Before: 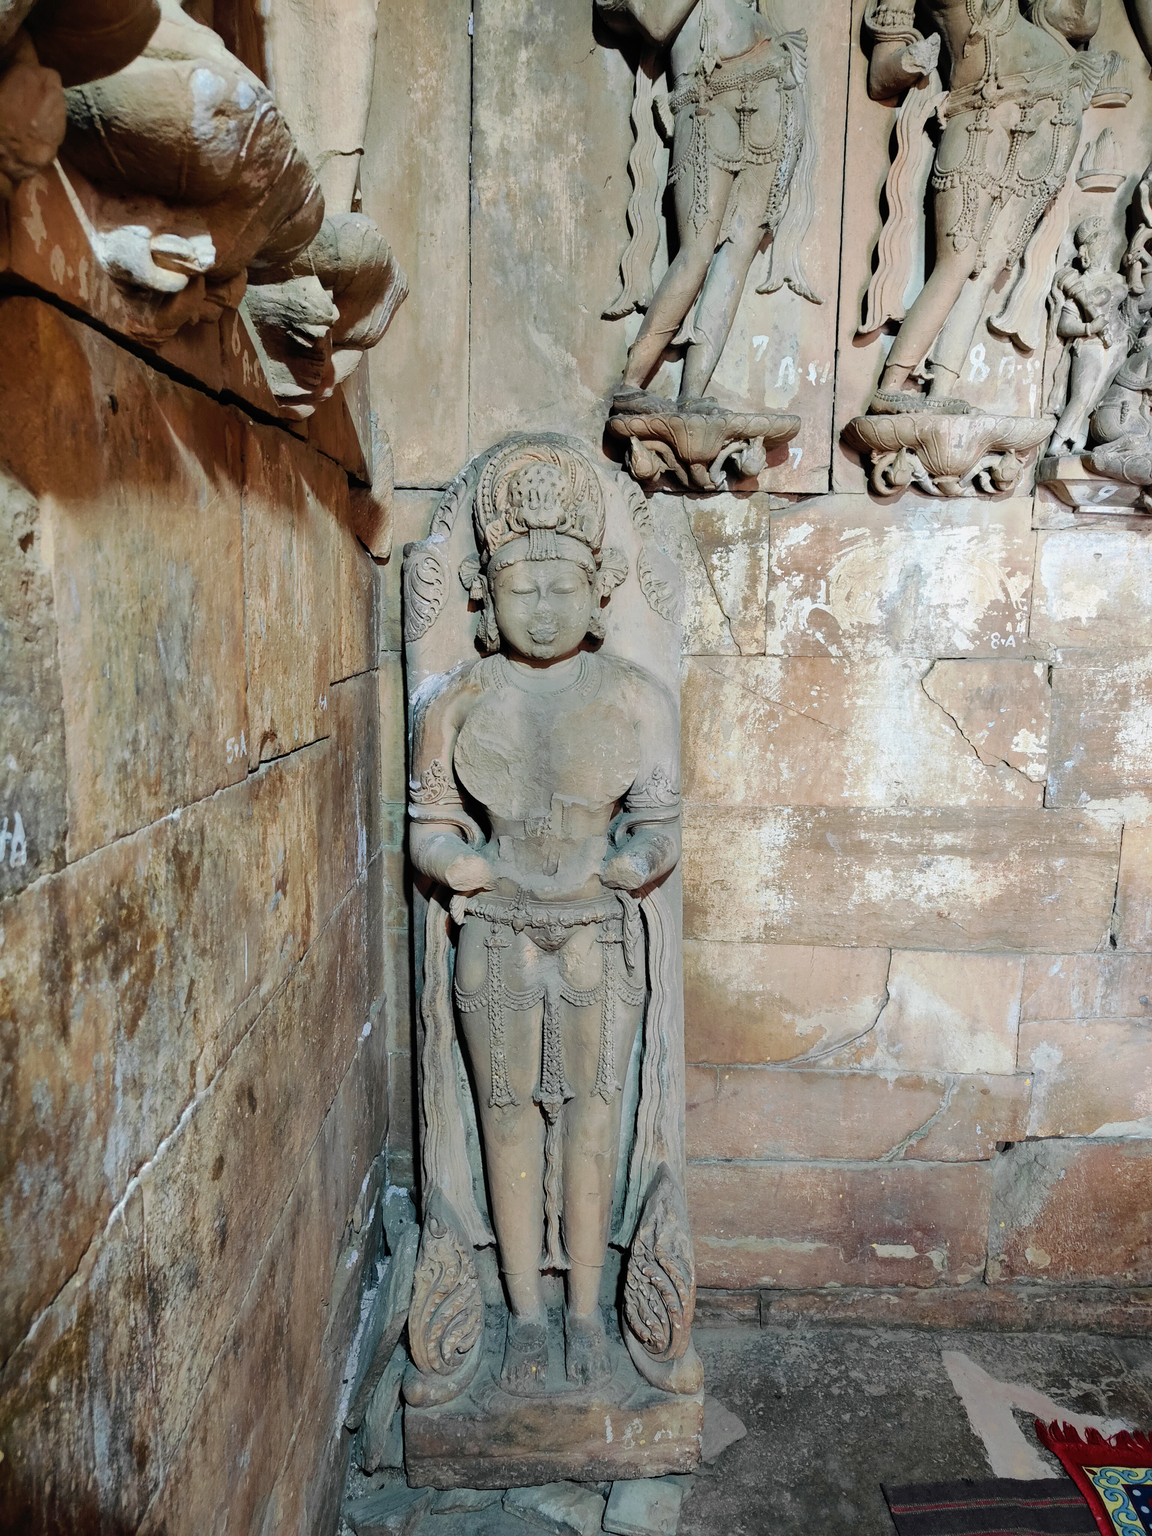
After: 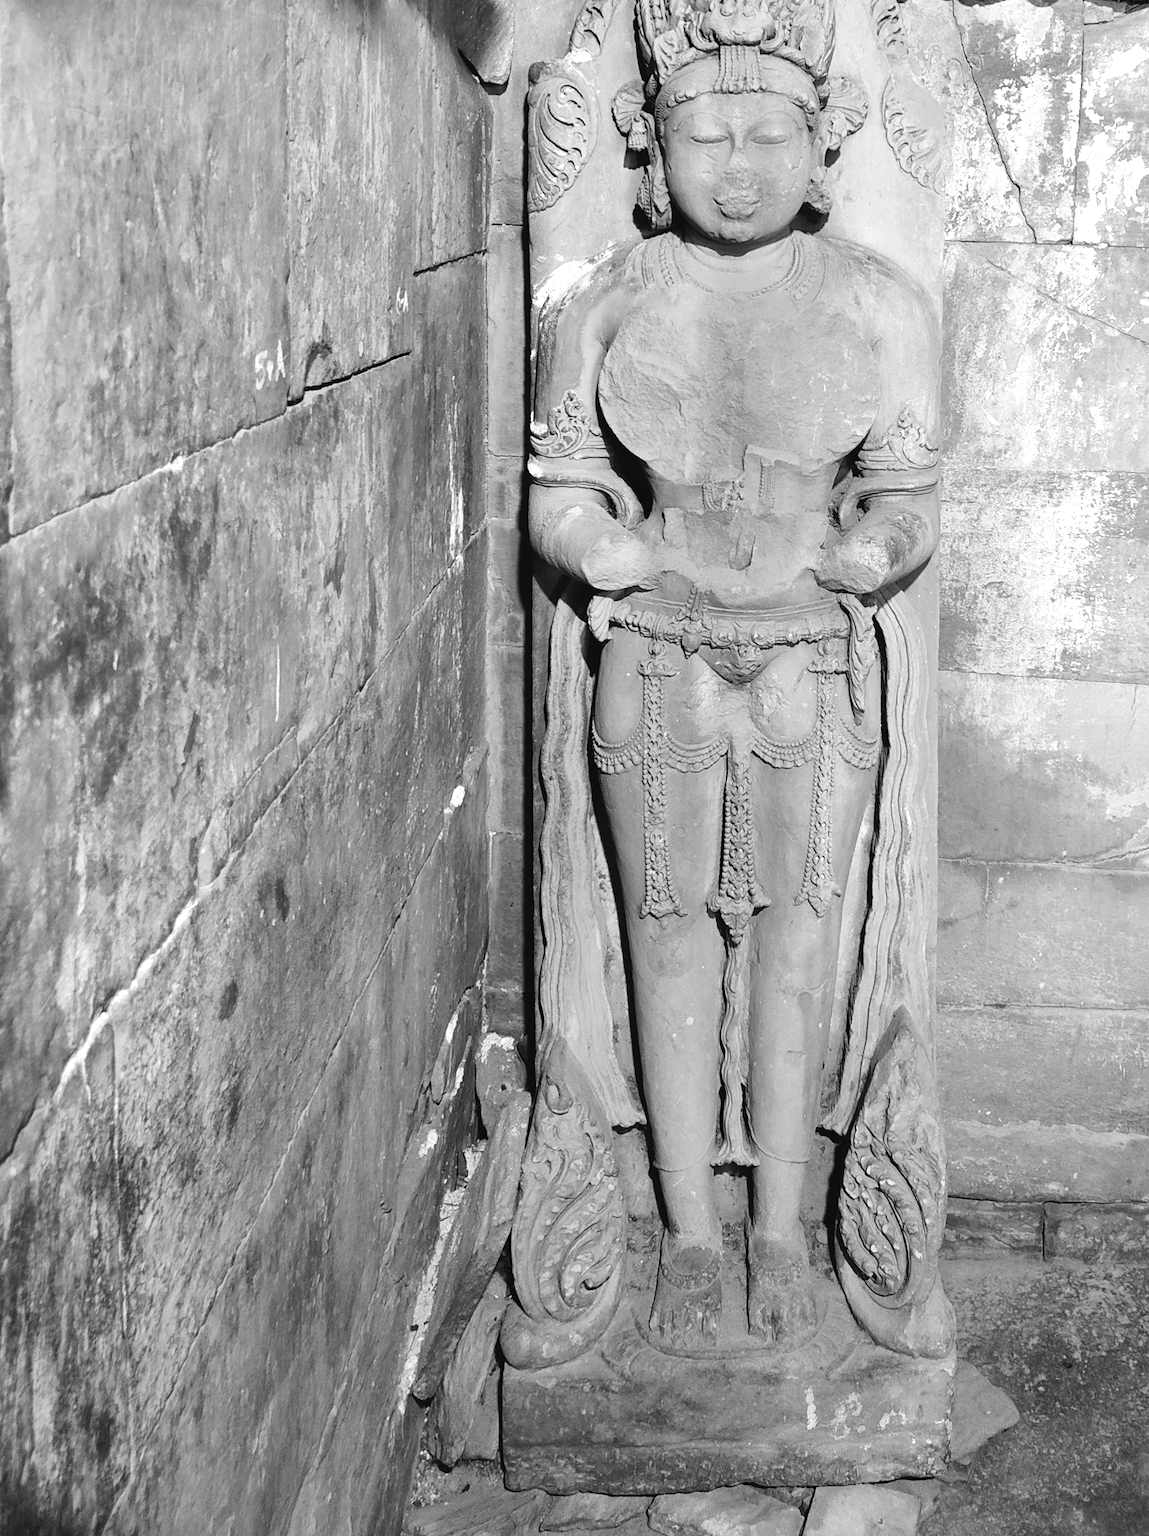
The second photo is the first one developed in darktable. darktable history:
exposure: black level correction -0.002, exposure 0.705 EV, compensate highlight preservation false
color zones: curves: ch0 [(0, 0.613) (0.01, 0.613) (0.245, 0.448) (0.498, 0.529) (0.642, 0.665) (0.879, 0.777) (0.99, 0.613)]; ch1 [(0, 0) (0.143, 0) (0.286, 0) (0.429, 0) (0.571, 0) (0.714, 0) (0.857, 0)]
crop and rotate: angle -1.22°, left 3.838%, top 31.971%, right 28.301%
